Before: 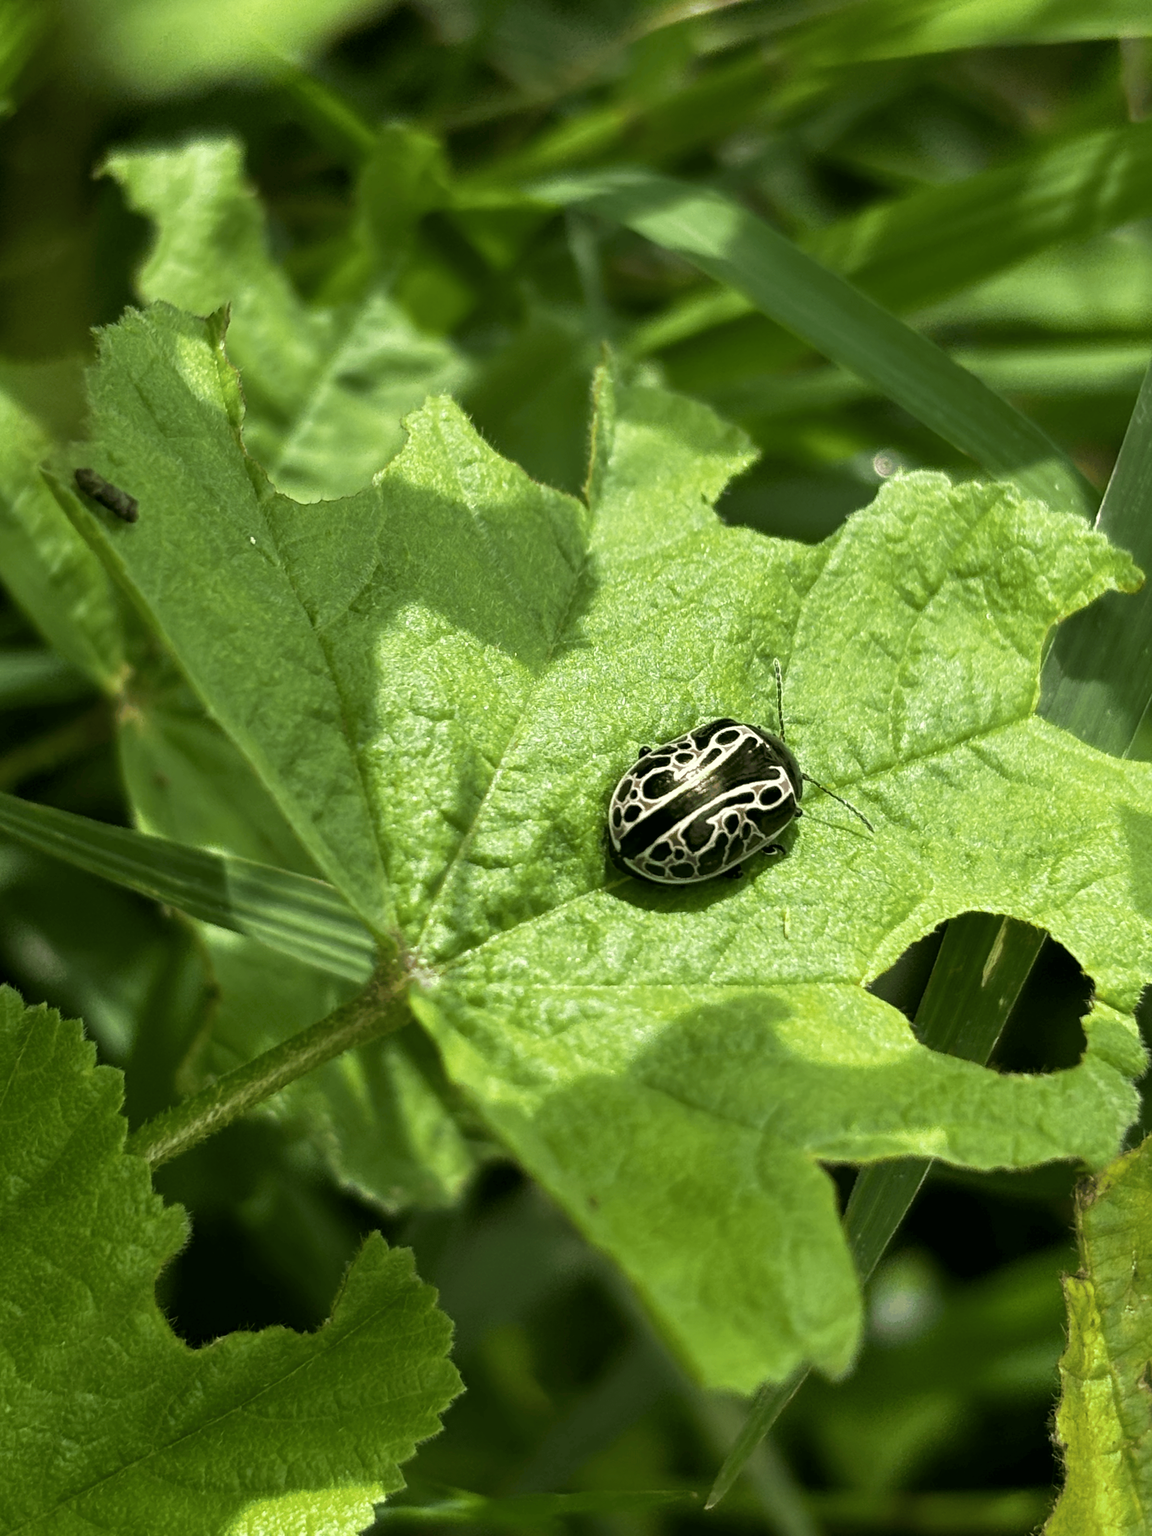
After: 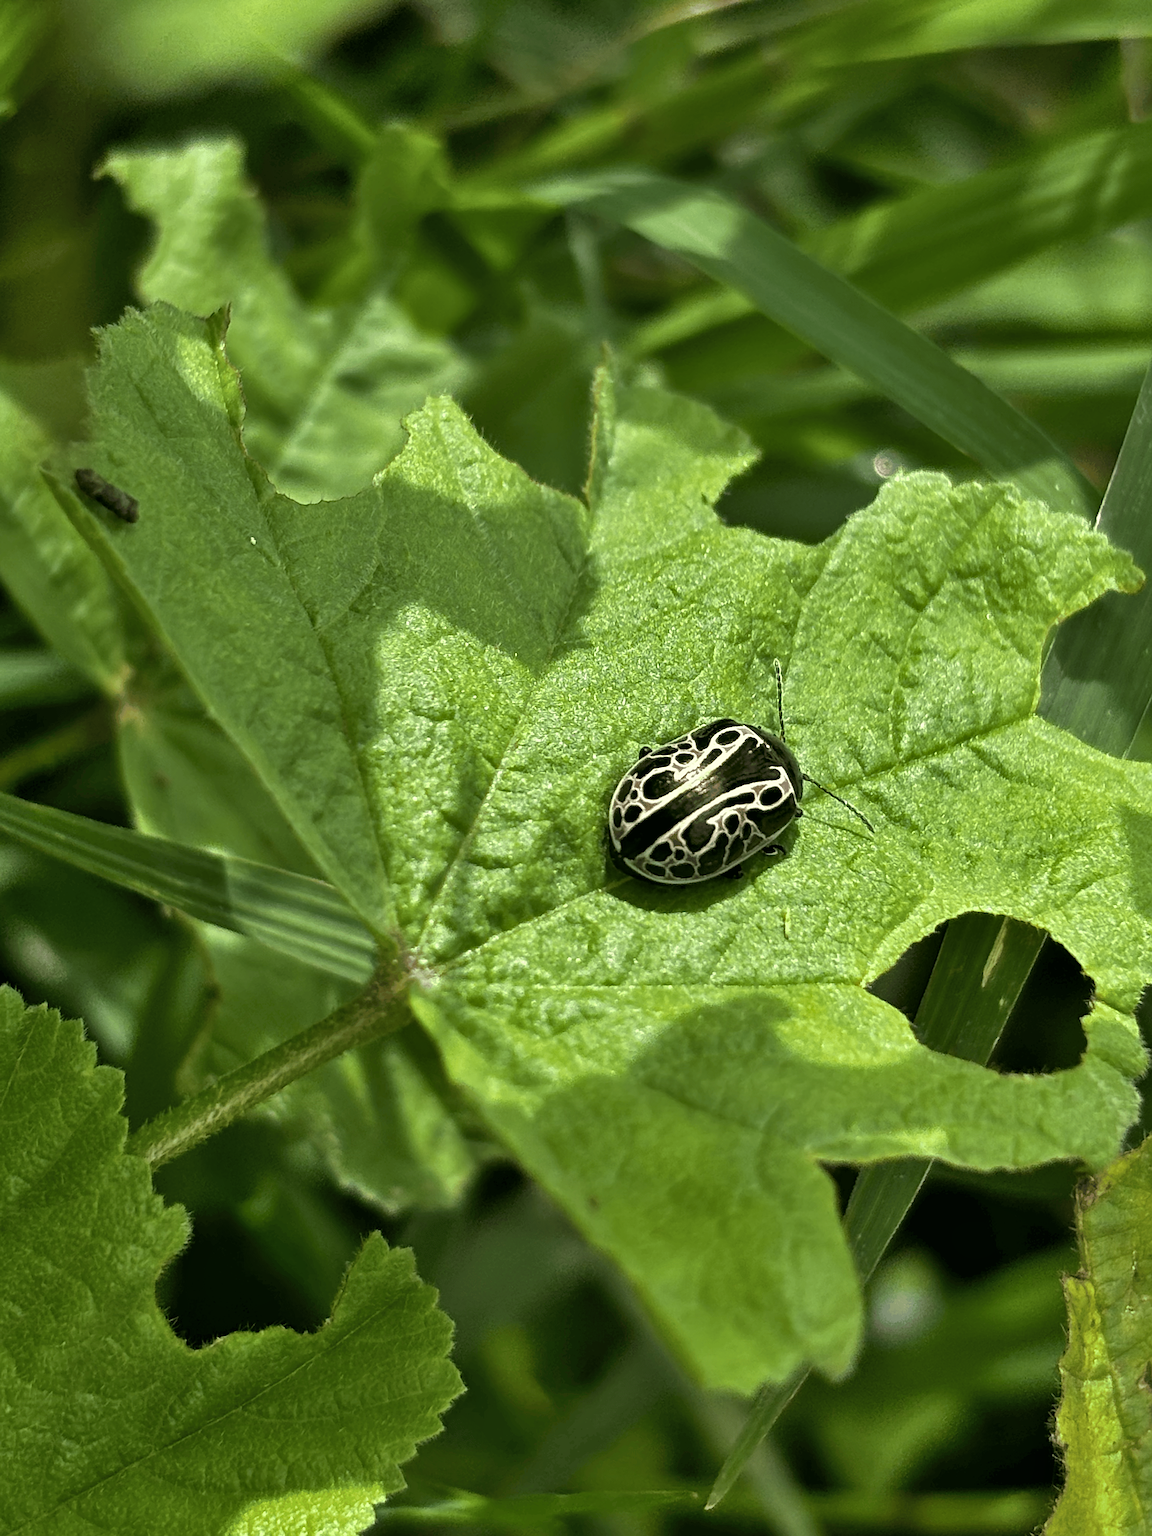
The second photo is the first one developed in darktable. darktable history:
shadows and highlights: low approximation 0.01, soften with gaussian
sharpen: on, module defaults
base curve: curves: ch0 [(0, 0) (0.74, 0.67) (1, 1)], preserve colors none
